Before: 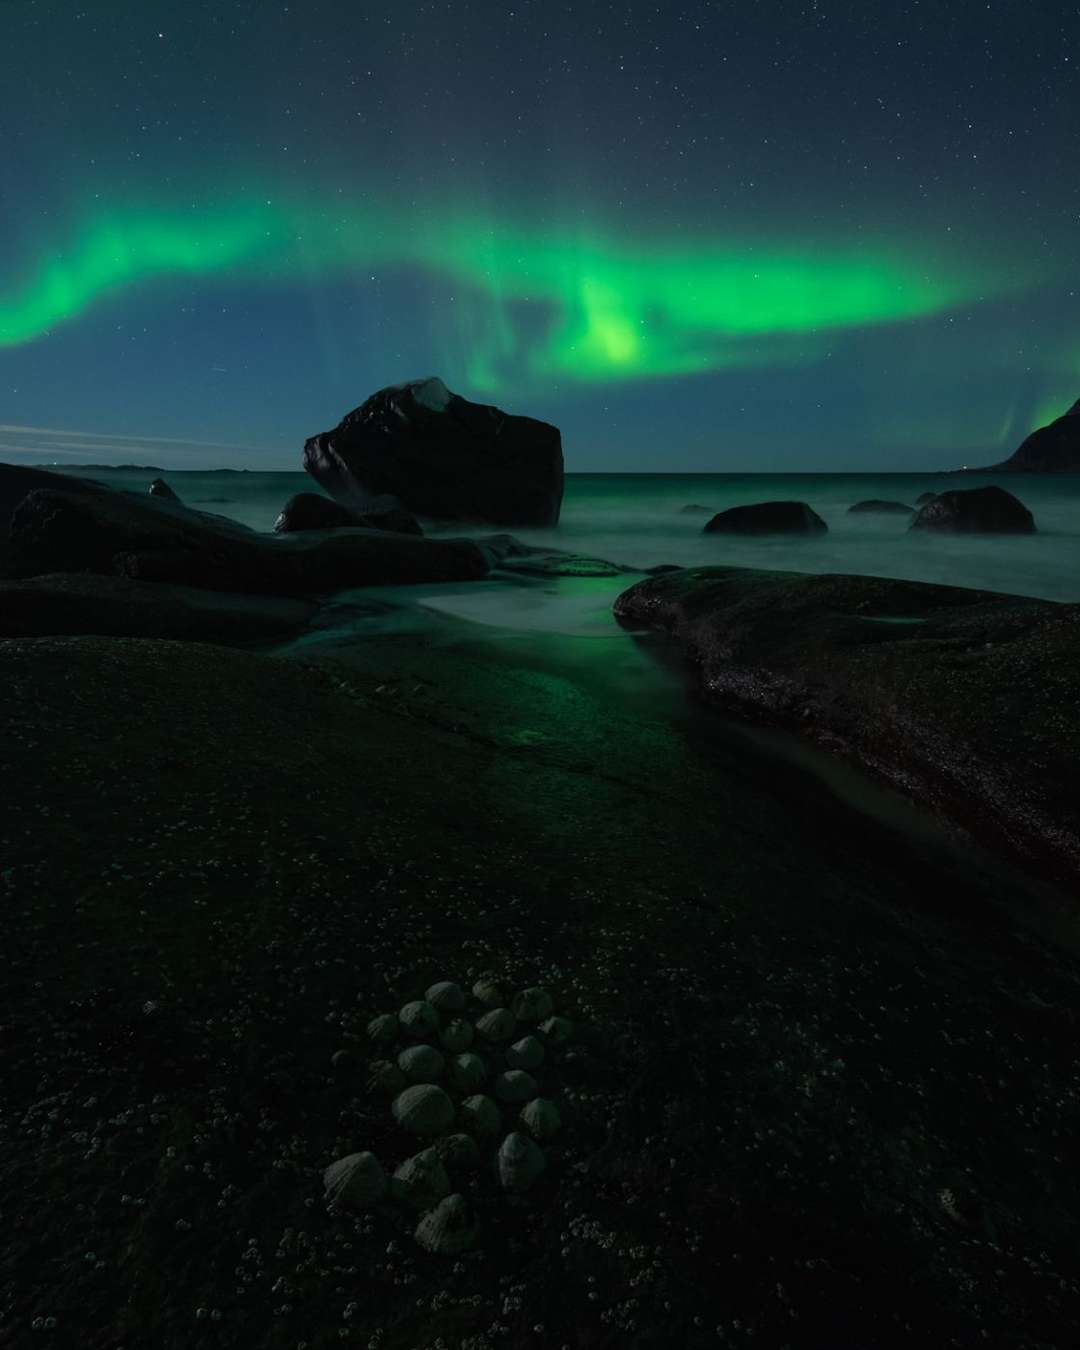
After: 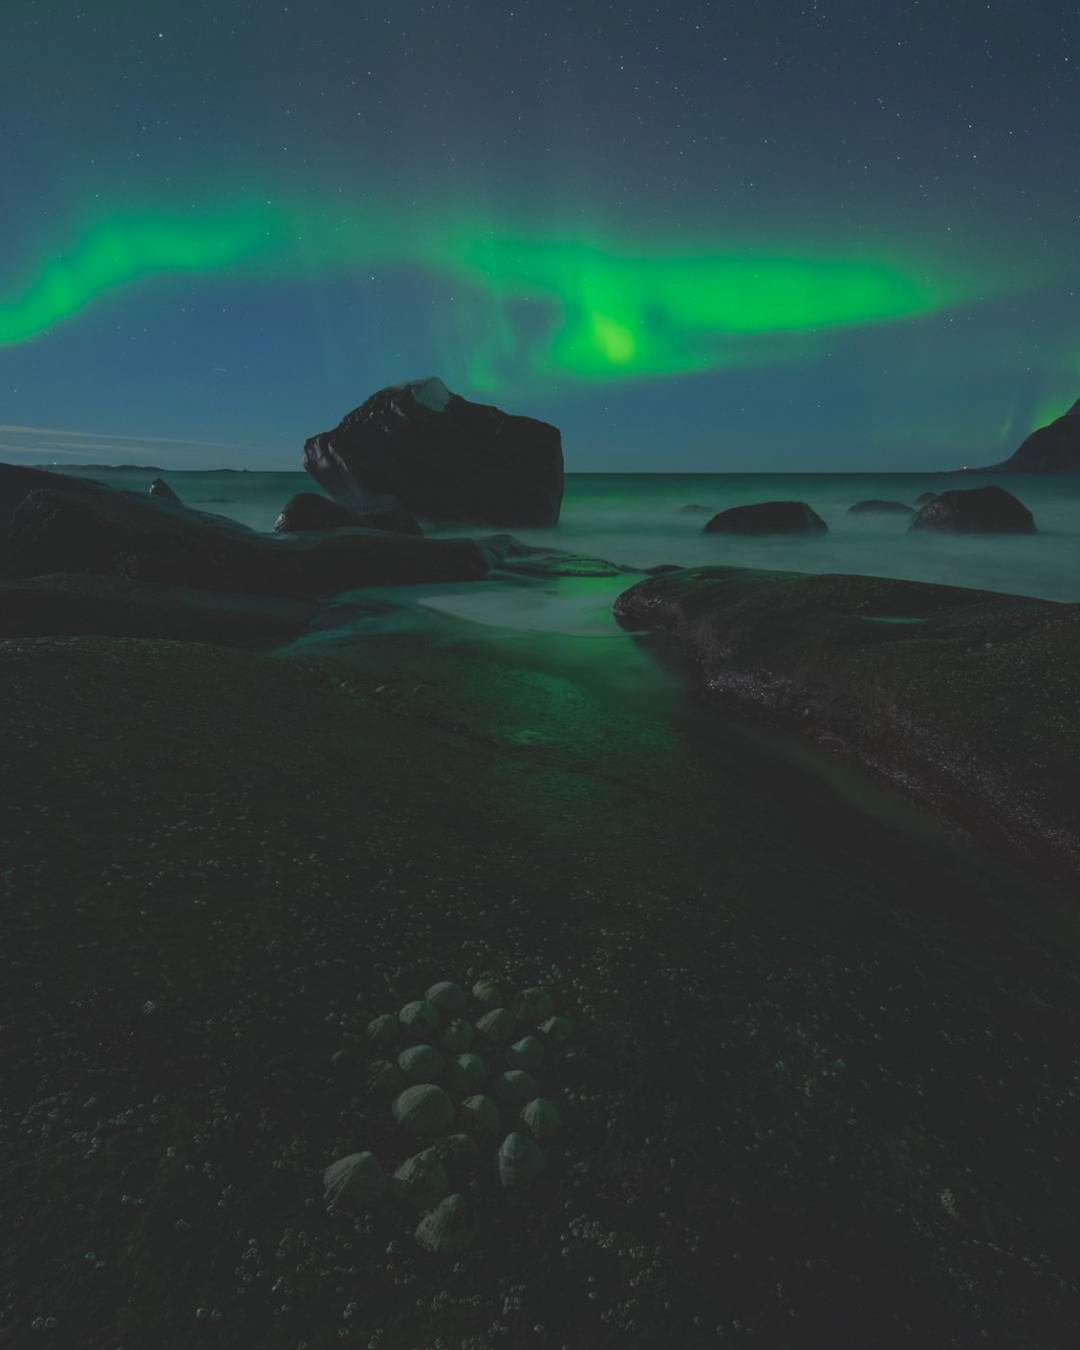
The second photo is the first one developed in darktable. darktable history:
contrast brightness saturation: contrast -0.293
